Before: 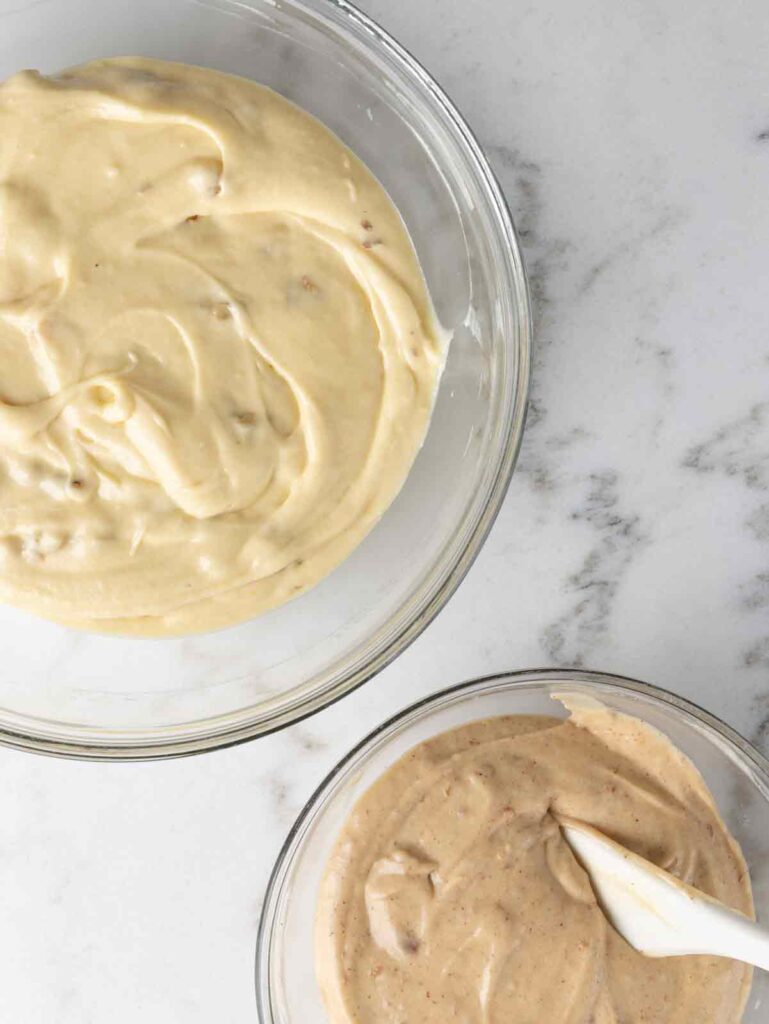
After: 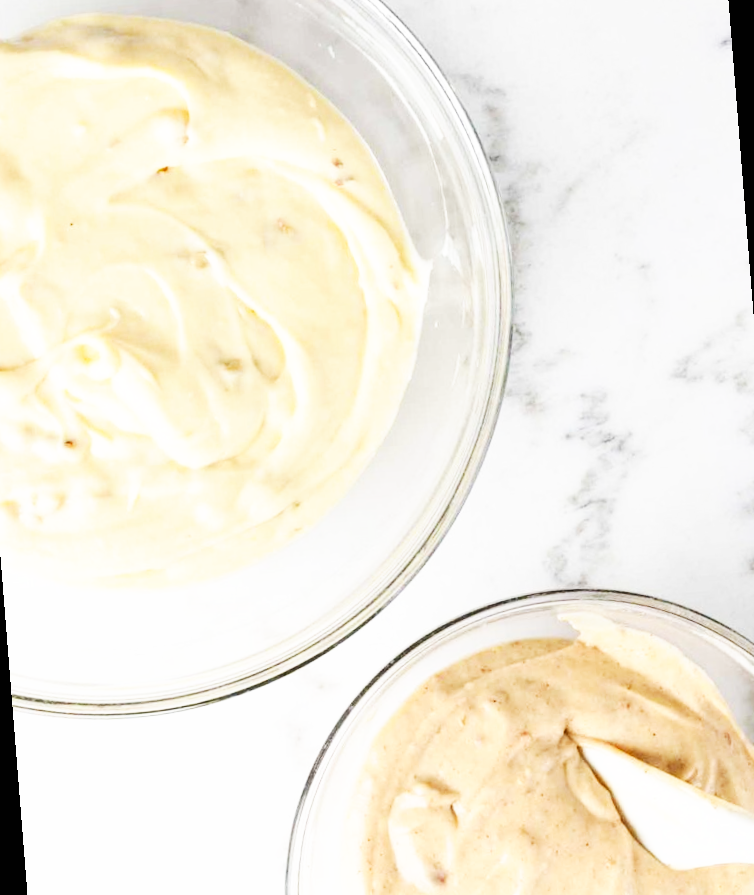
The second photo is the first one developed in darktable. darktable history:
base curve: curves: ch0 [(0, 0) (0.007, 0.004) (0.027, 0.03) (0.046, 0.07) (0.207, 0.54) (0.442, 0.872) (0.673, 0.972) (1, 1)], preserve colors none
rotate and perspective: rotation -4.57°, crop left 0.054, crop right 0.944, crop top 0.087, crop bottom 0.914
